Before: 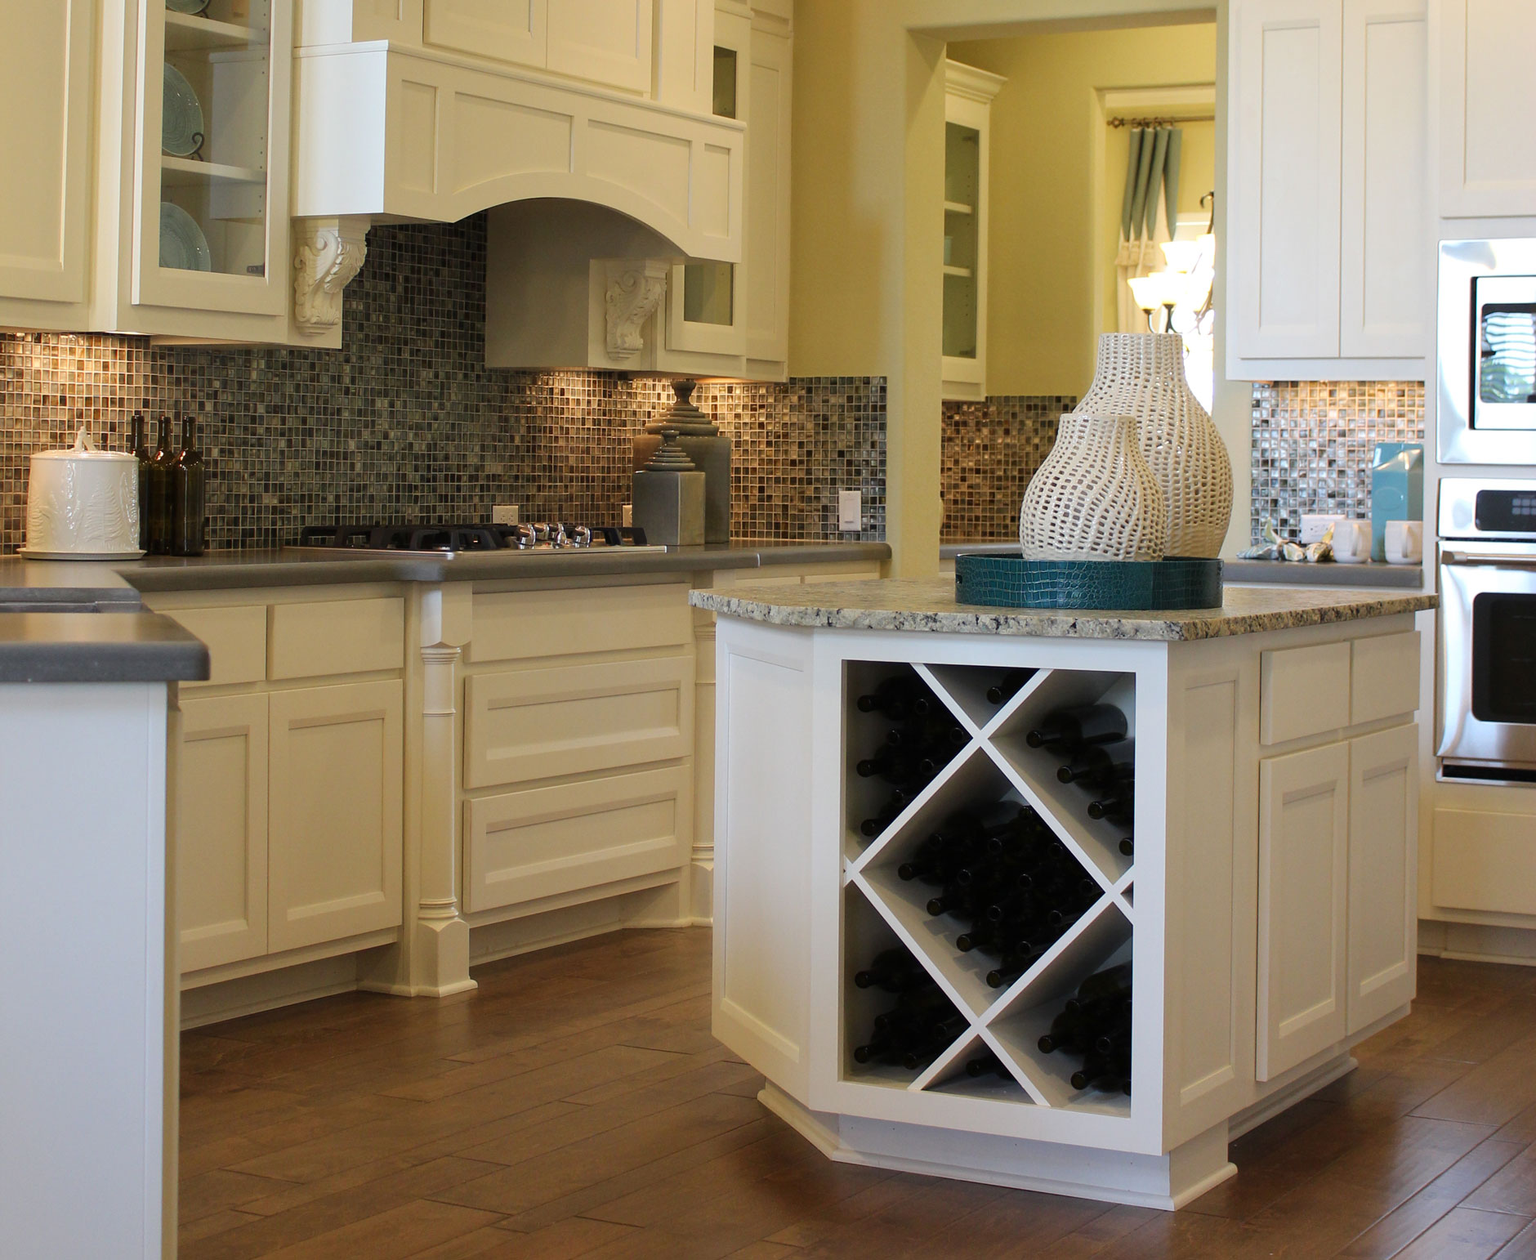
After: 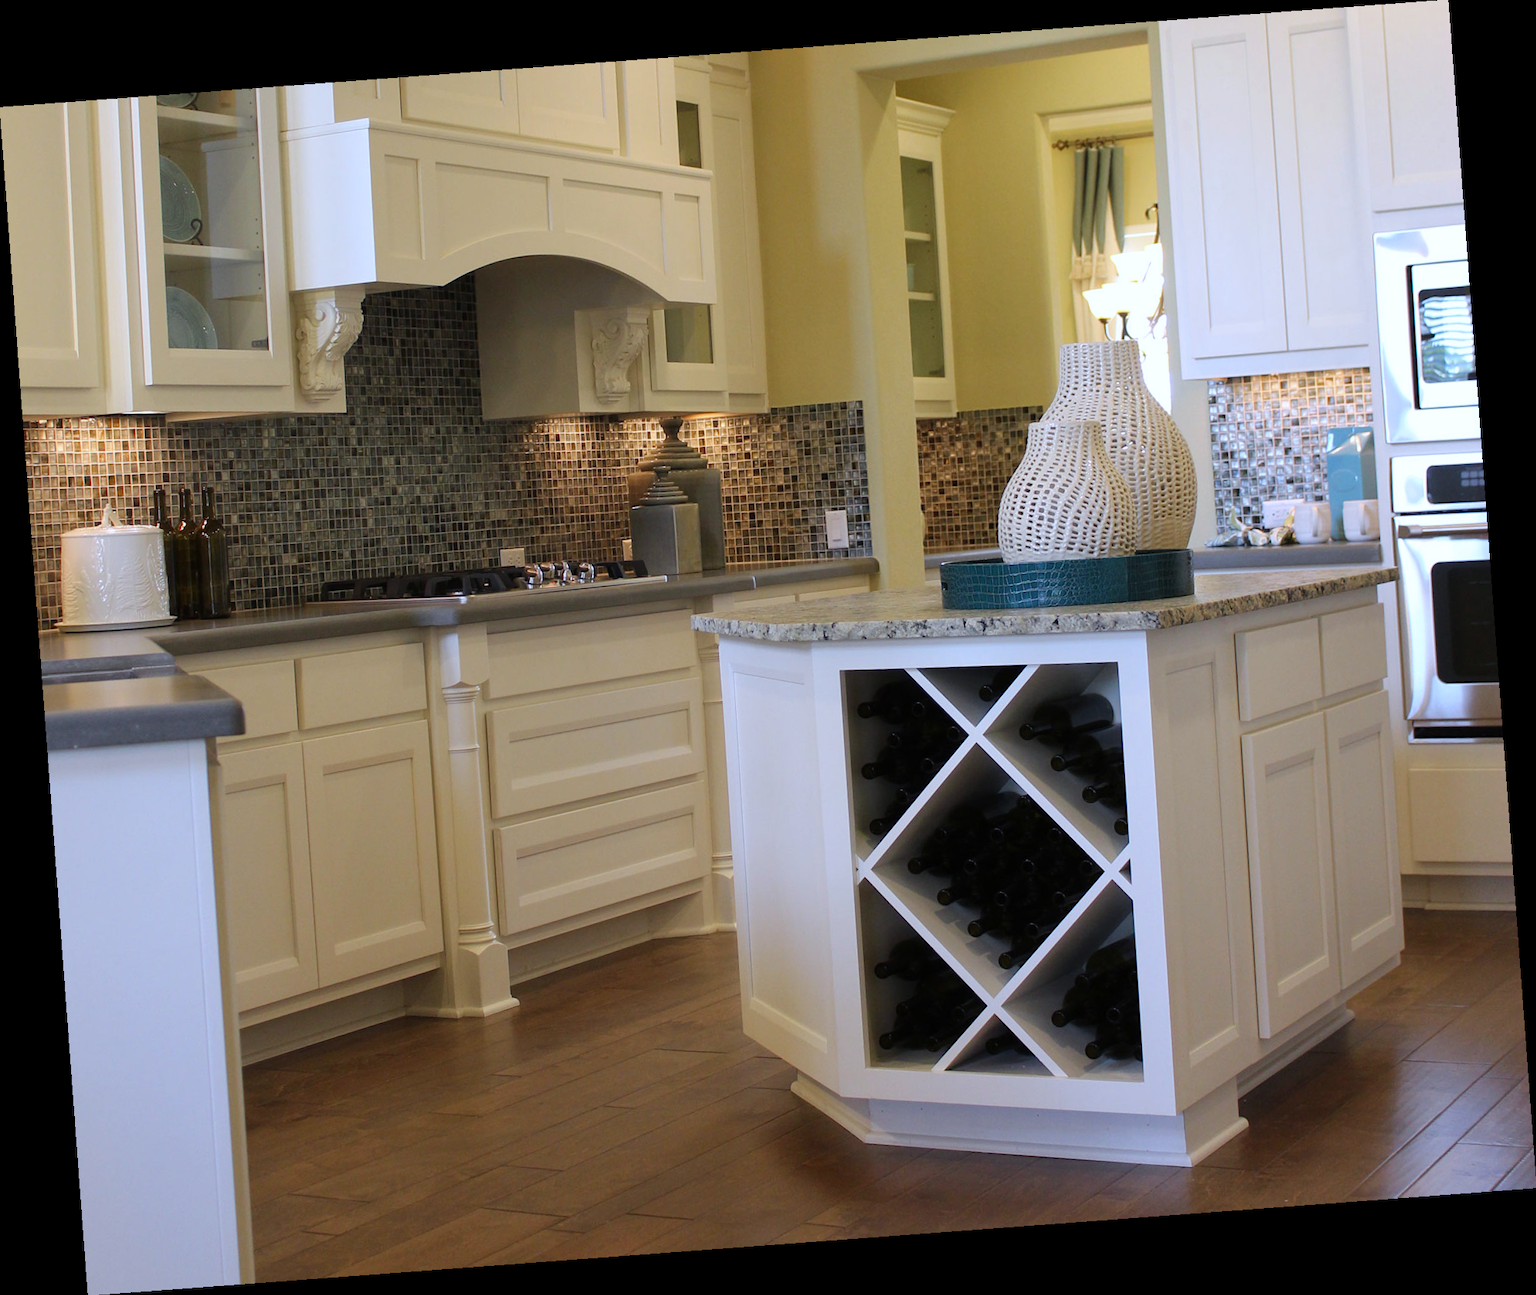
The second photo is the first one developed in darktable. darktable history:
rotate and perspective: rotation -4.25°, automatic cropping off
white balance: red 0.967, blue 1.119, emerald 0.756
